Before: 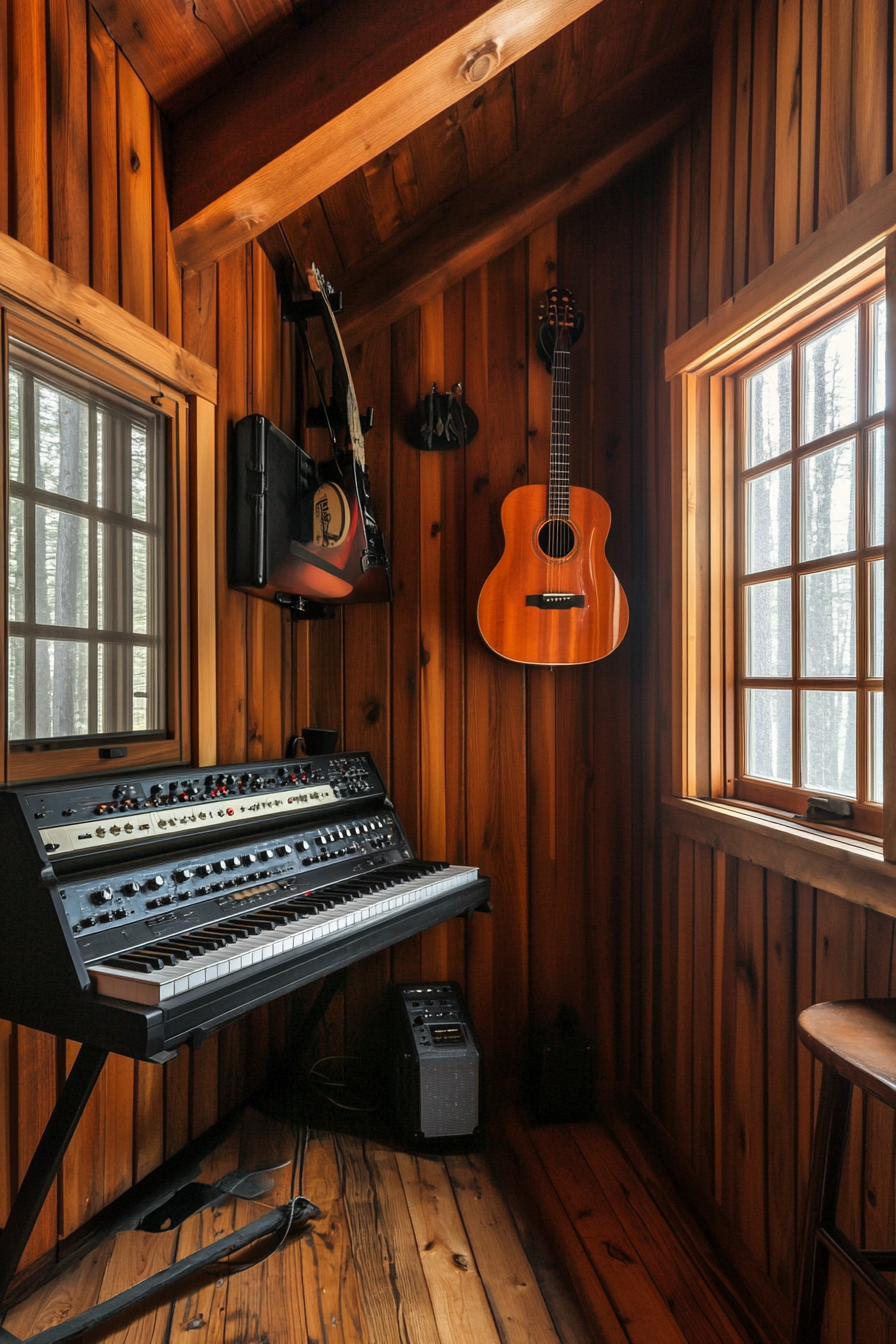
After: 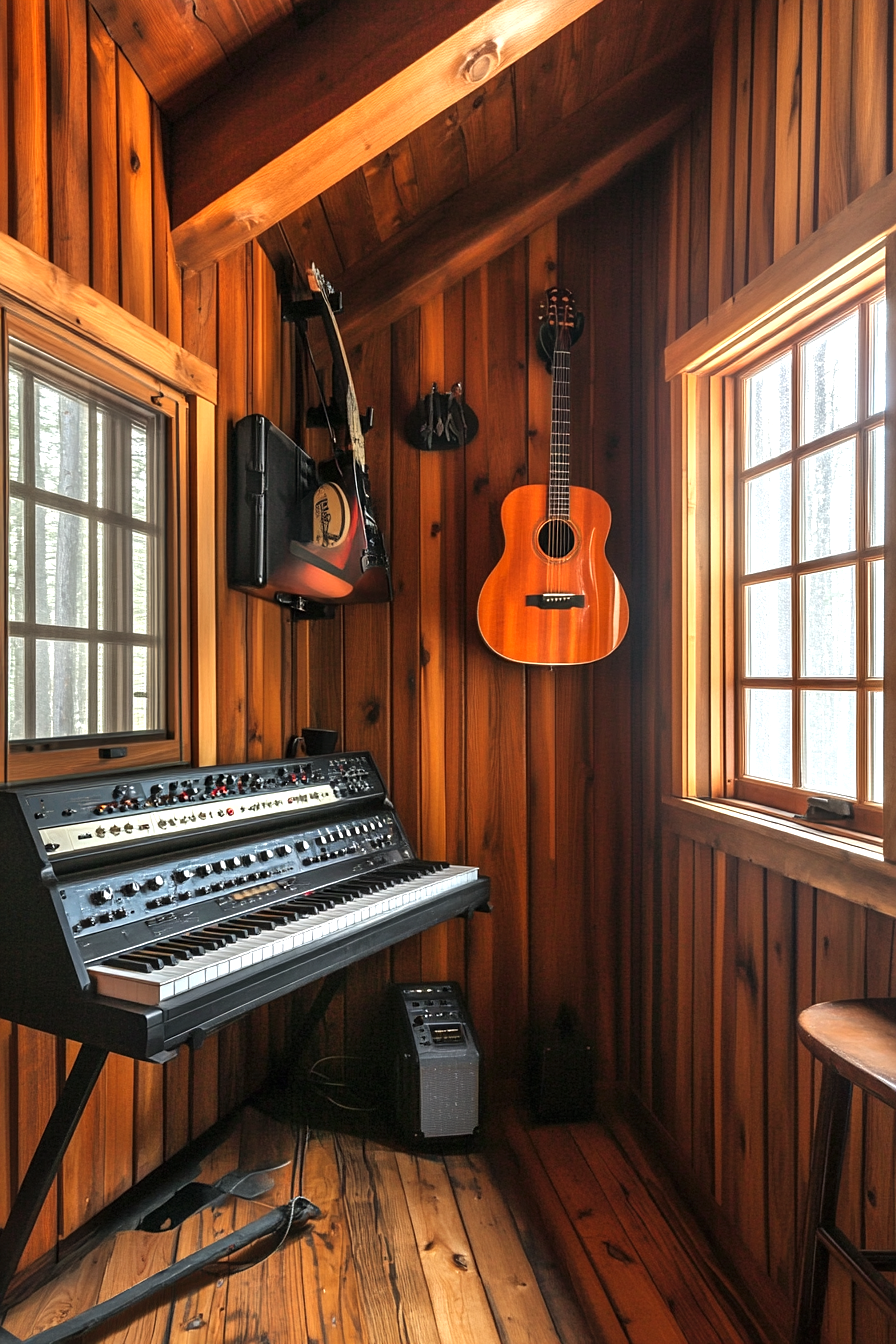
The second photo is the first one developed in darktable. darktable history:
exposure: black level correction 0, exposure 0.7 EV, compensate exposure bias true, compensate highlight preservation false
shadows and highlights: shadows 25, highlights -25
sharpen: amount 0.2
